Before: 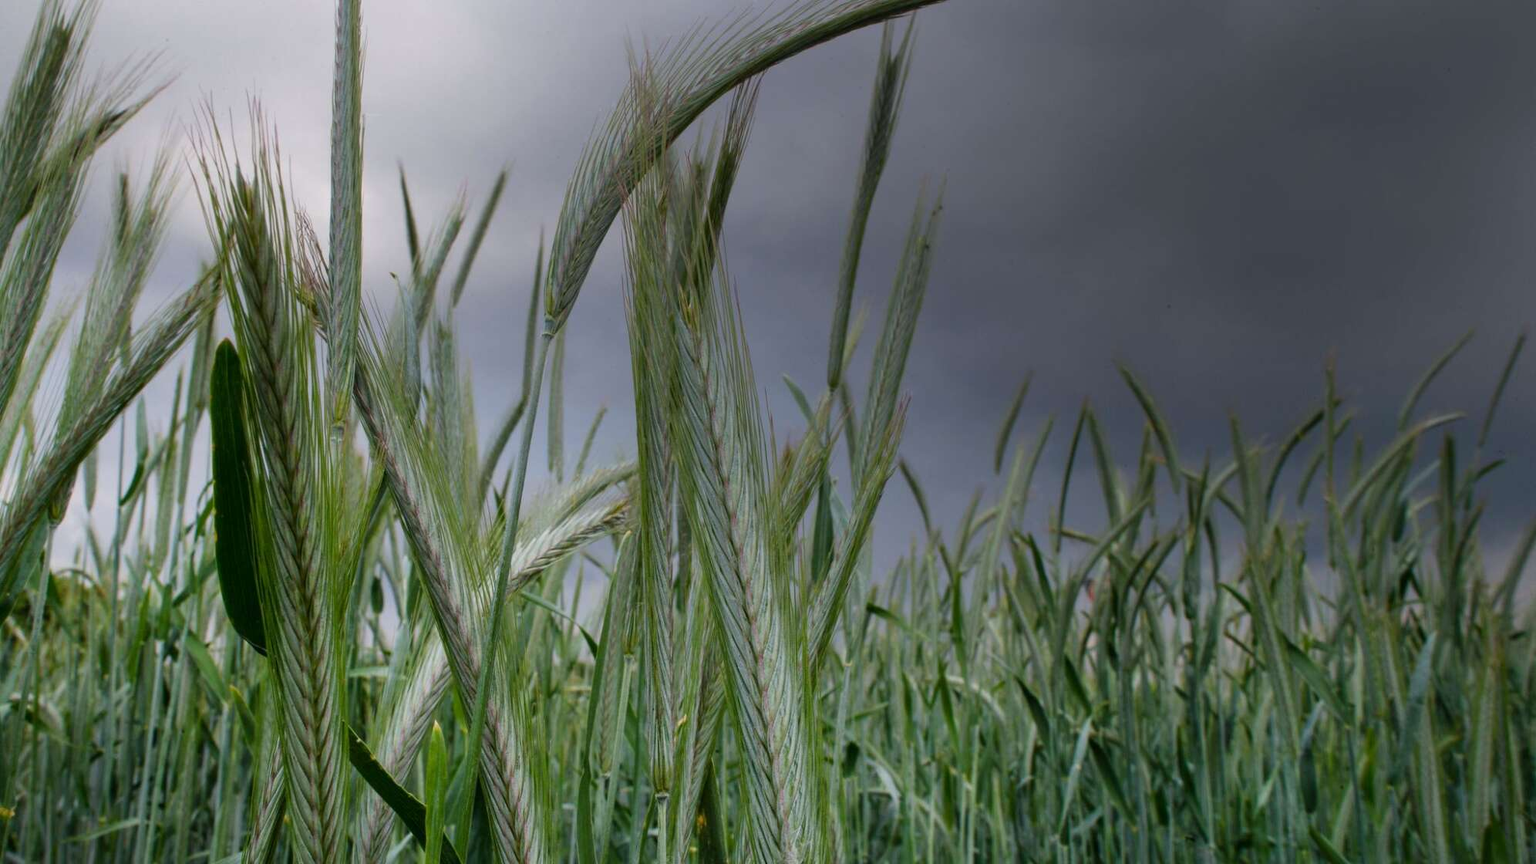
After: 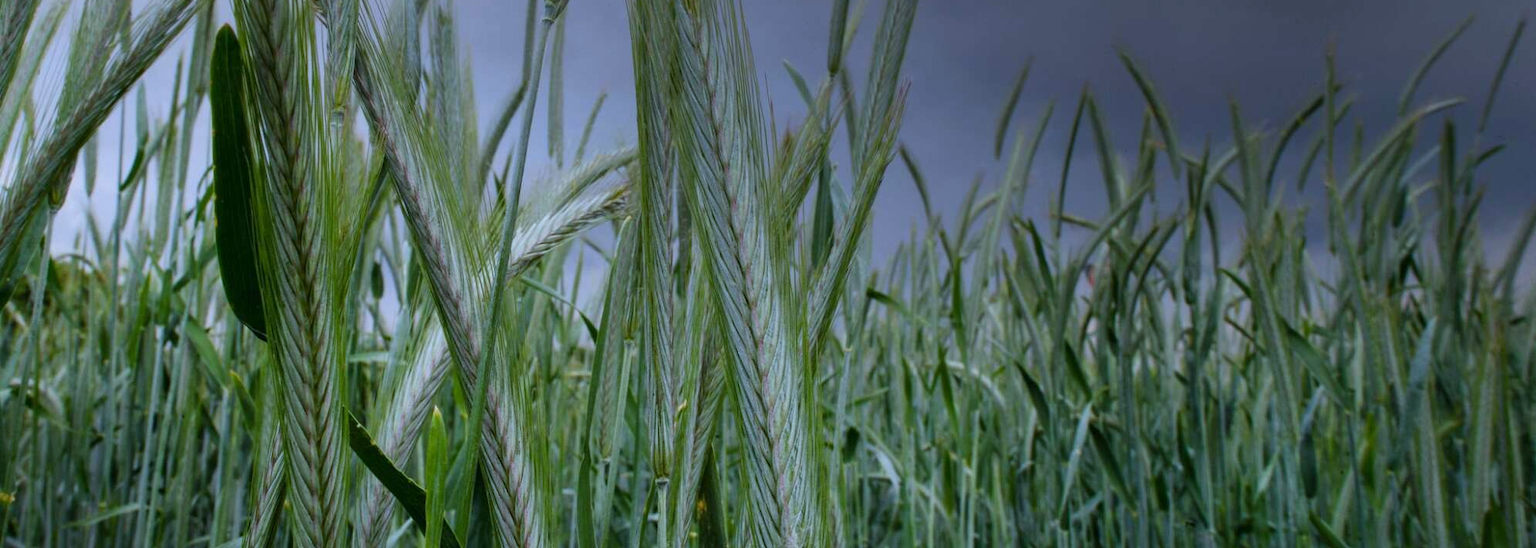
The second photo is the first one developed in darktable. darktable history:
crop and rotate: top 36.435%
white balance: red 0.926, green 1.003, blue 1.133
